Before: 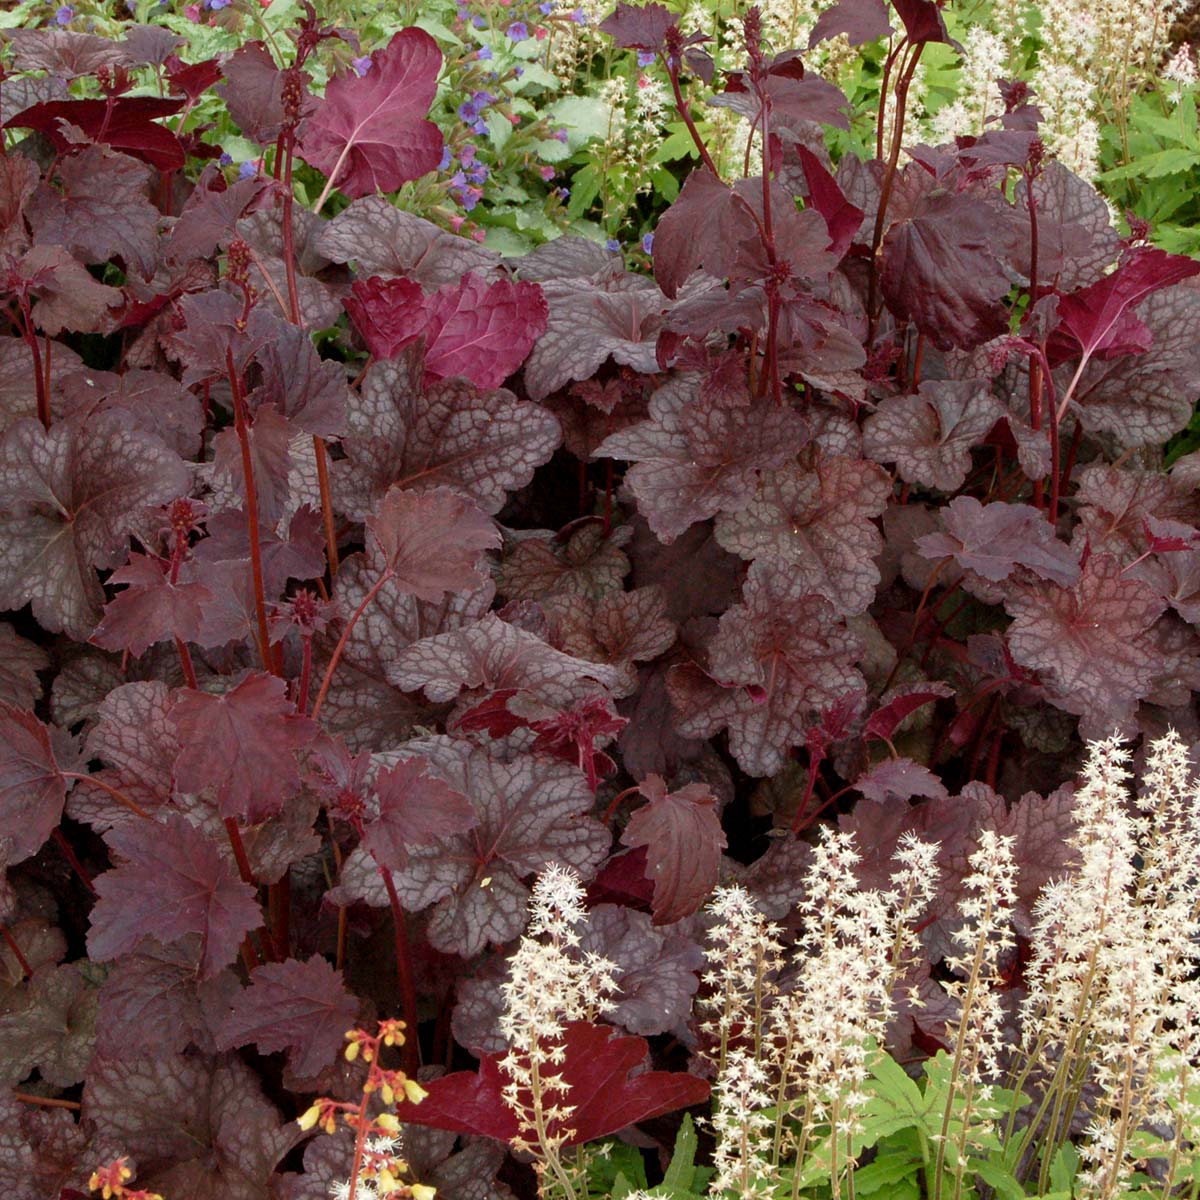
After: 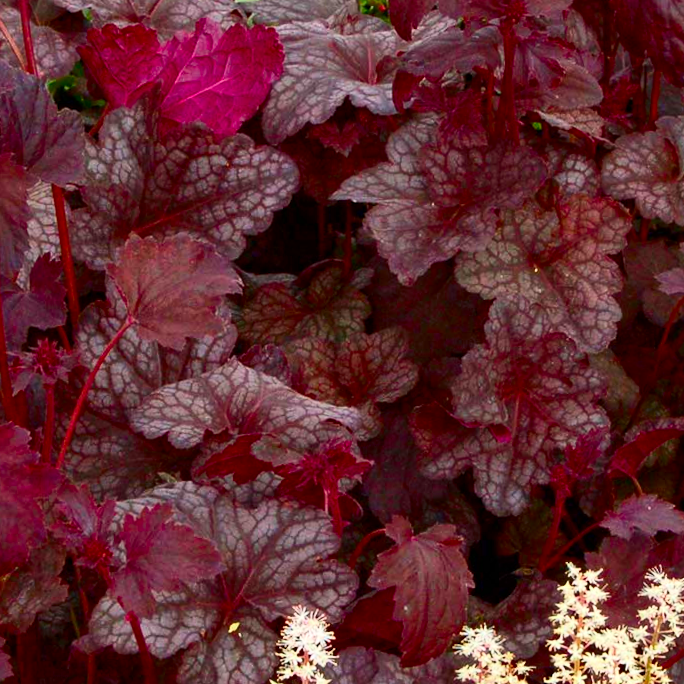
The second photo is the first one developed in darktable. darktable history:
contrast brightness saturation: contrast 0.26, brightness 0.02, saturation 0.87
crop and rotate: left 22.13%, top 22.054%, right 22.026%, bottom 22.102%
rotate and perspective: rotation -1.24°, automatic cropping off
